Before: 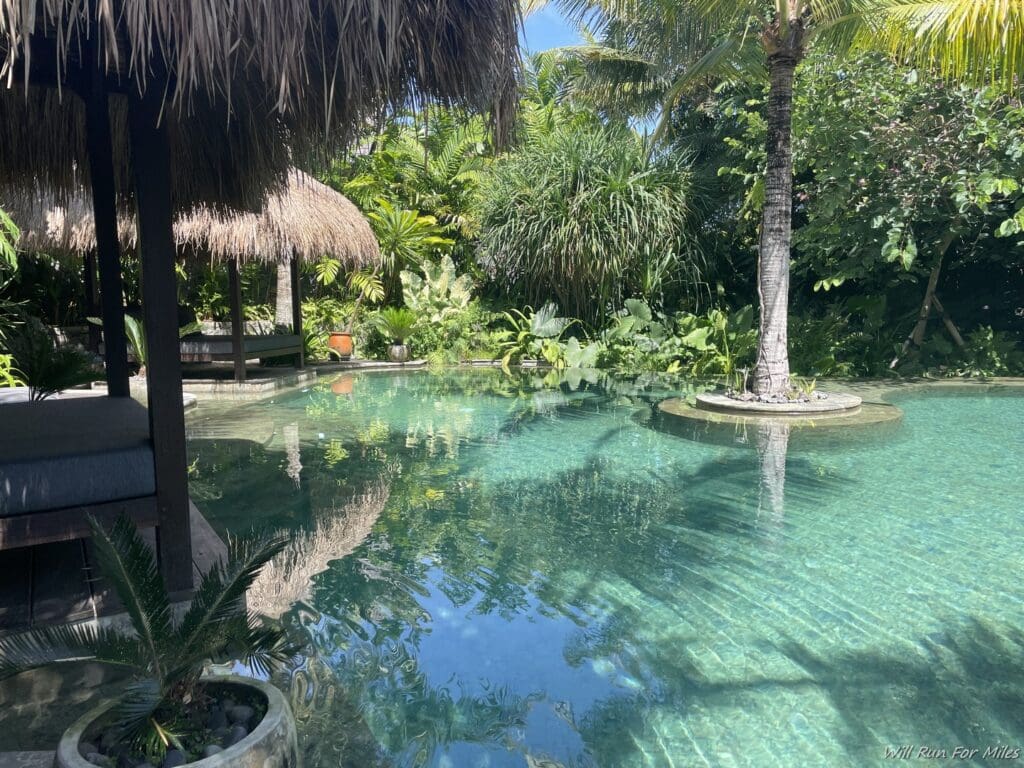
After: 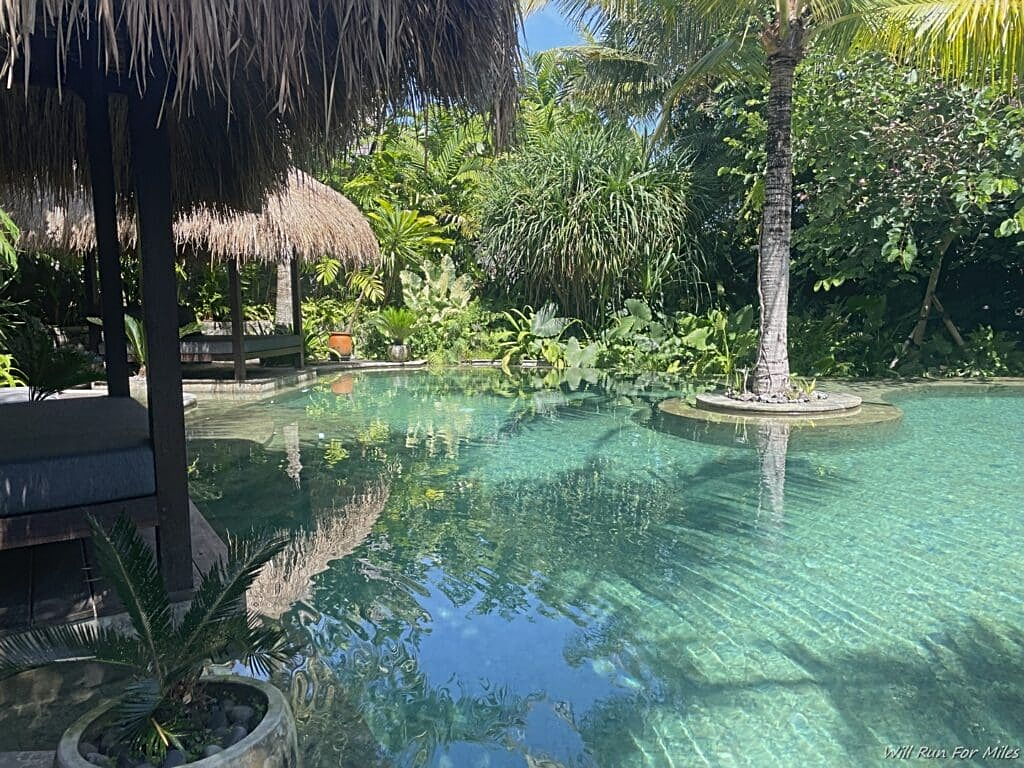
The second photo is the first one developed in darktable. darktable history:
contrast equalizer: y [[0.514, 0.573, 0.581, 0.508, 0.5, 0.5], [0.5 ×6], [0.5 ×6], [0 ×6], [0 ×6]], mix -0.989
exposure: compensate highlight preservation false
sharpen: on, module defaults
